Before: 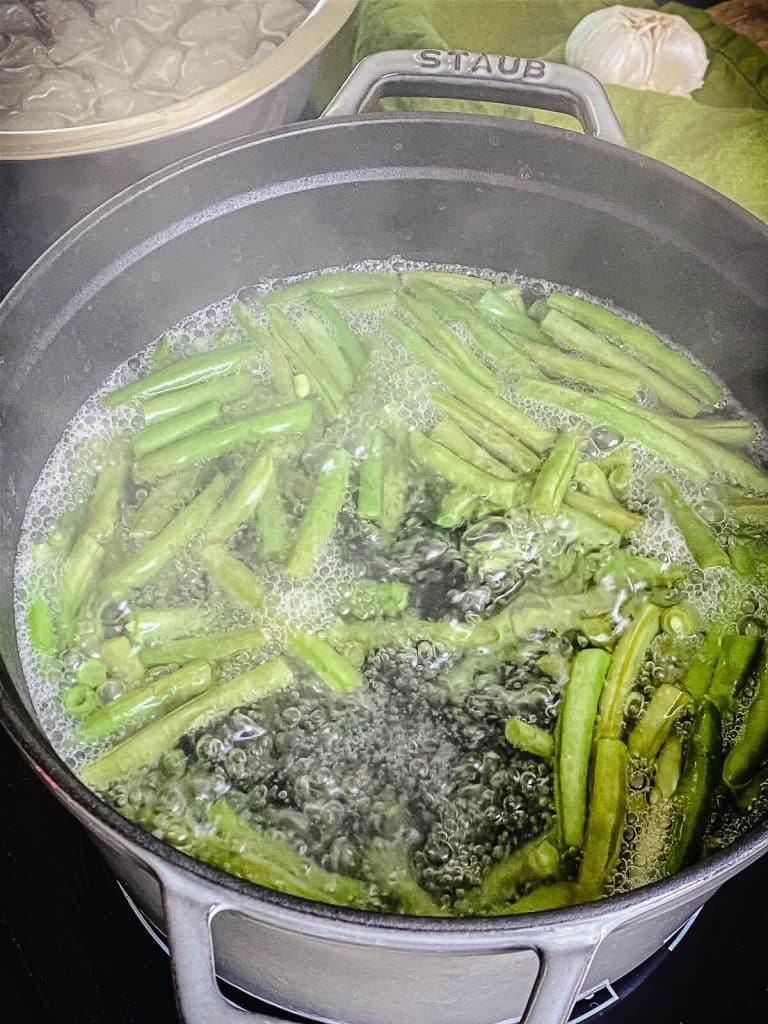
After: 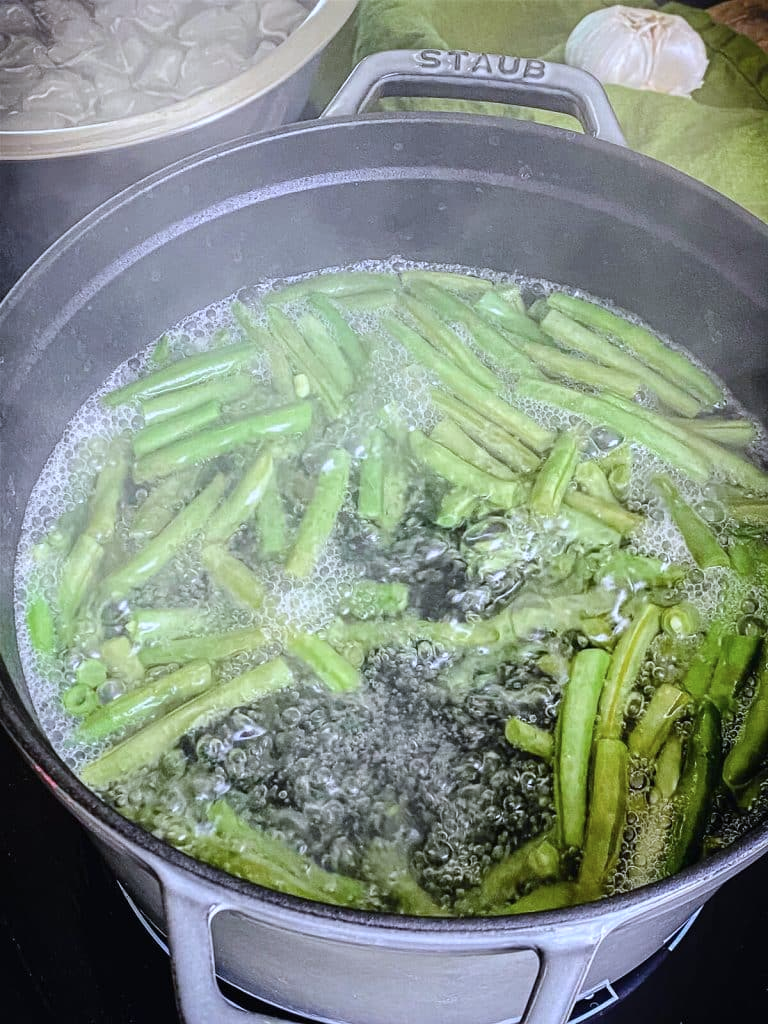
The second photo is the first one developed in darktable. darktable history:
color calibration: illuminant custom, x 0.371, y 0.381, temperature 4283.21 K
